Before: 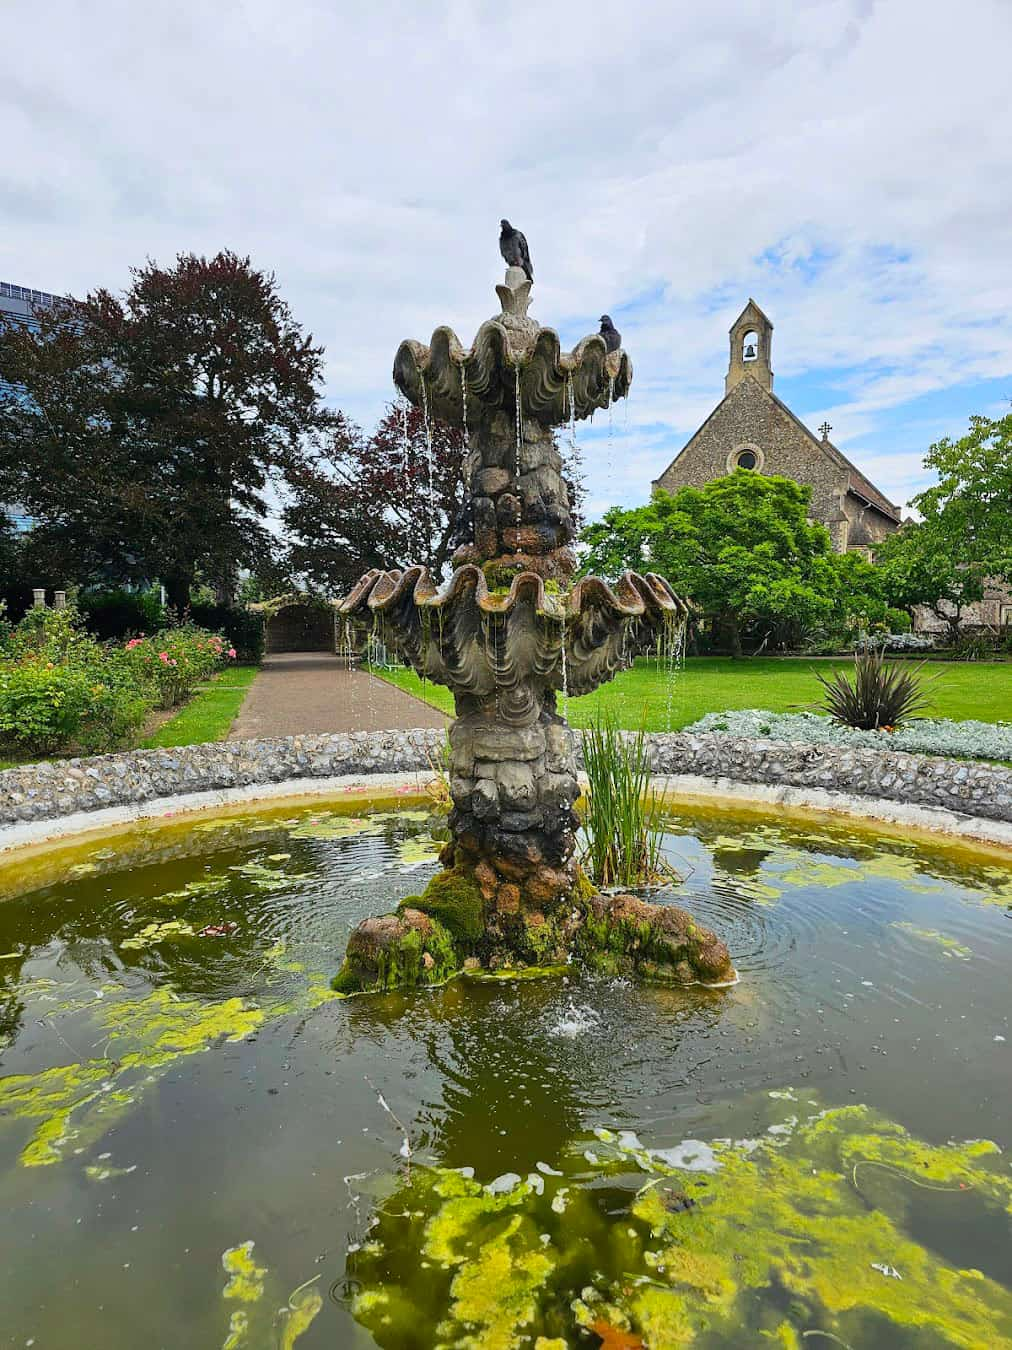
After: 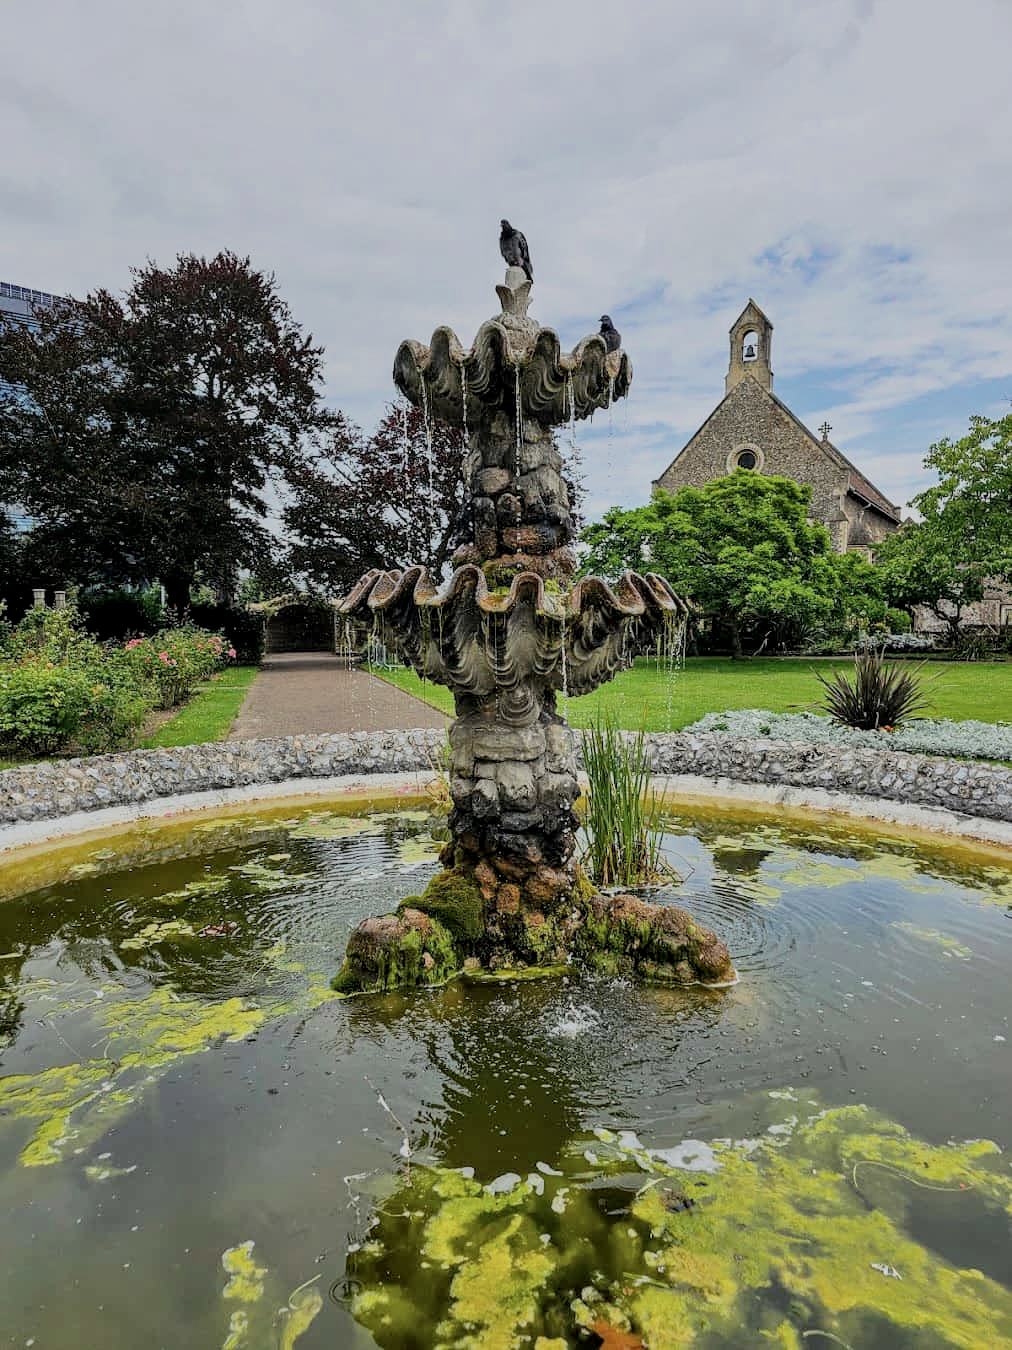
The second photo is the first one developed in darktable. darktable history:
filmic rgb: black relative exposure -7.29 EV, white relative exposure 5.05 EV, threshold 3 EV, hardness 3.21, enable highlight reconstruction true
contrast brightness saturation: saturation -0.155
local contrast: on, module defaults
